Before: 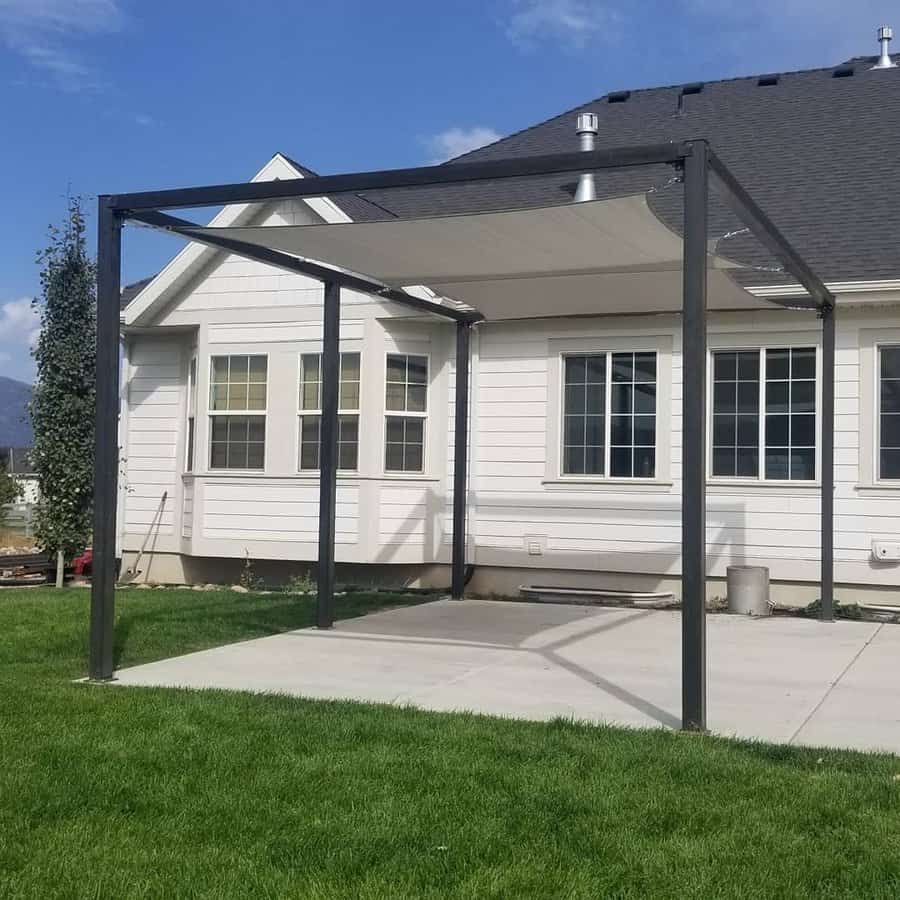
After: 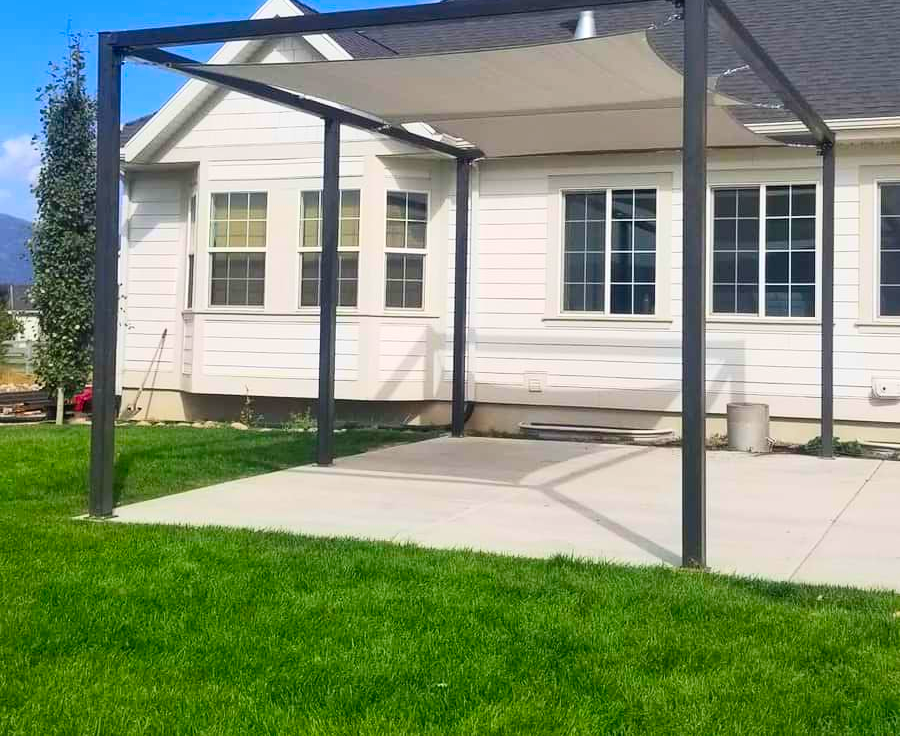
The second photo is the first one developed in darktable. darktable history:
crop and rotate: top 18.212%
contrast brightness saturation: contrast 0.201, brightness 0.193, saturation 0.787
